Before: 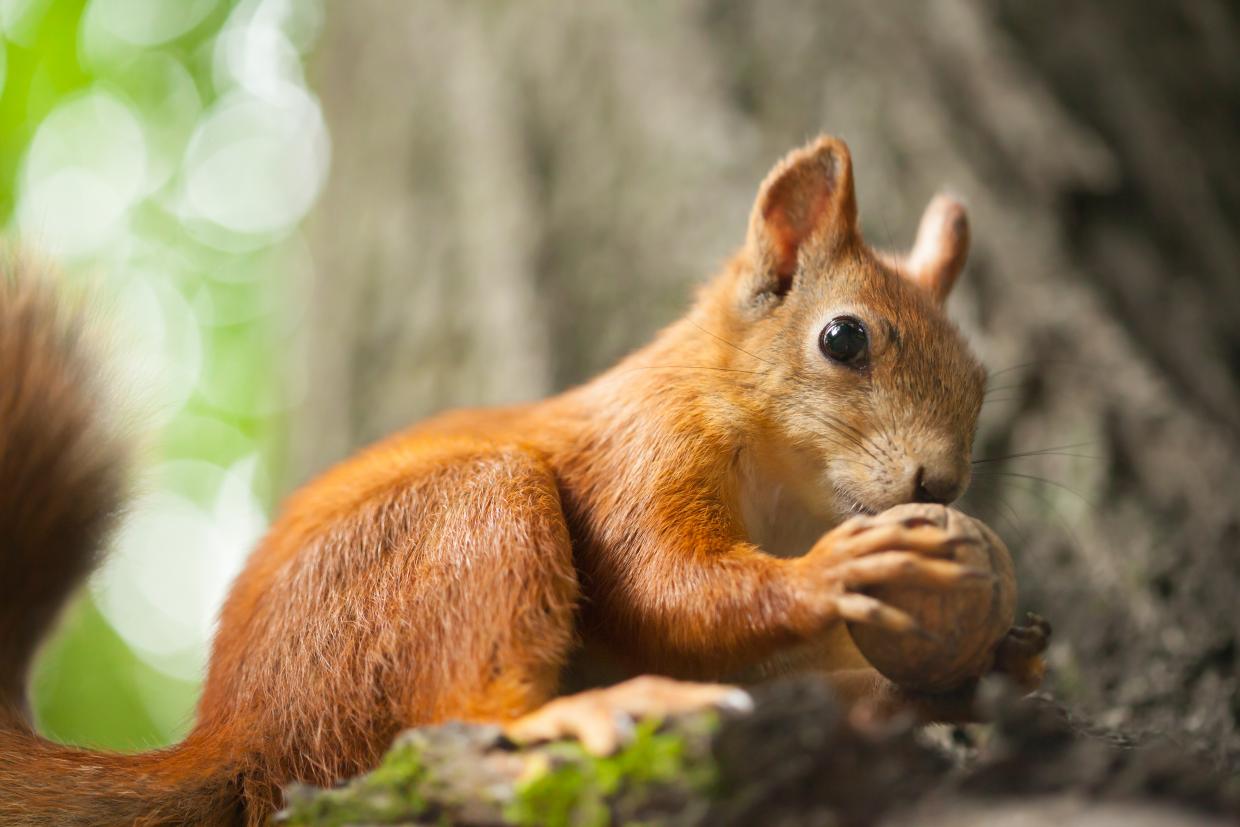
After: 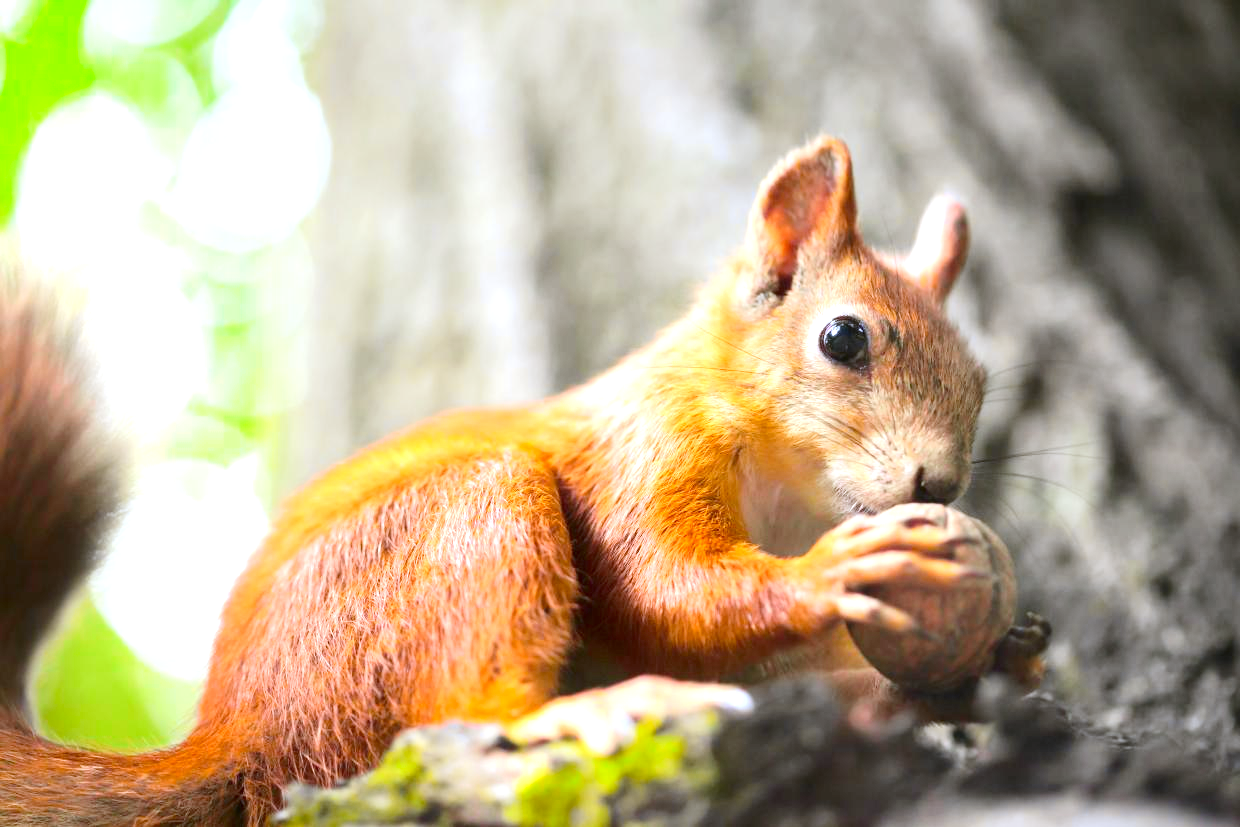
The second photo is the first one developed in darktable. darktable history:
white balance: red 0.948, green 1.02, blue 1.176
exposure: black level correction 0.001, exposure 1.129 EV, compensate exposure bias true, compensate highlight preservation false
tone curve: curves: ch0 [(0, 0) (0.087, 0.054) (0.281, 0.245) (0.506, 0.526) (0.8, 0.824) (0.994, 0.955)]; ch1 [(0, 0) (0.27, 0.195) (0.406, 0.435) (0.452, 0.474) (0.495, 0.5) (0.514, 0.508) (0.563, 0.584) (0.654, 0.689) (1, 1)]; ch2 [(0, 0) (0.269, 0.299) (0.459, 0.441) (0.498, 0.499) (0.523, 0.52) (0.551, 0.549) (0.633, 0.625) (0.659, 0.681) (0.718, 0.764) (1, 1)], color space Lab, independent channels, preserve colors none
